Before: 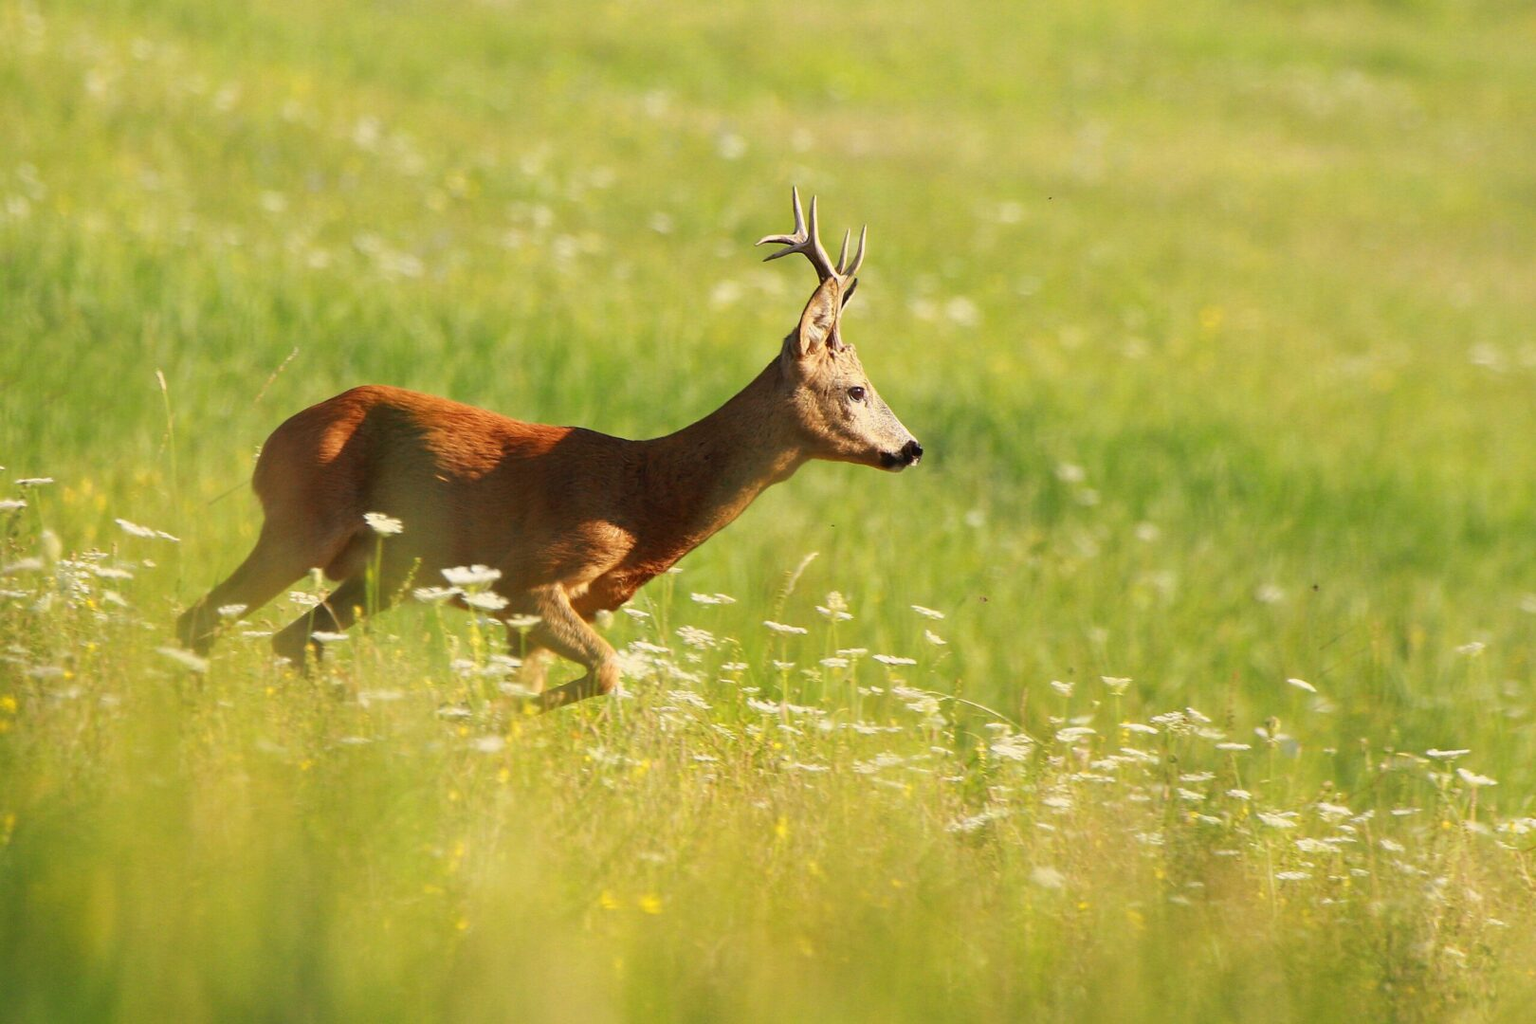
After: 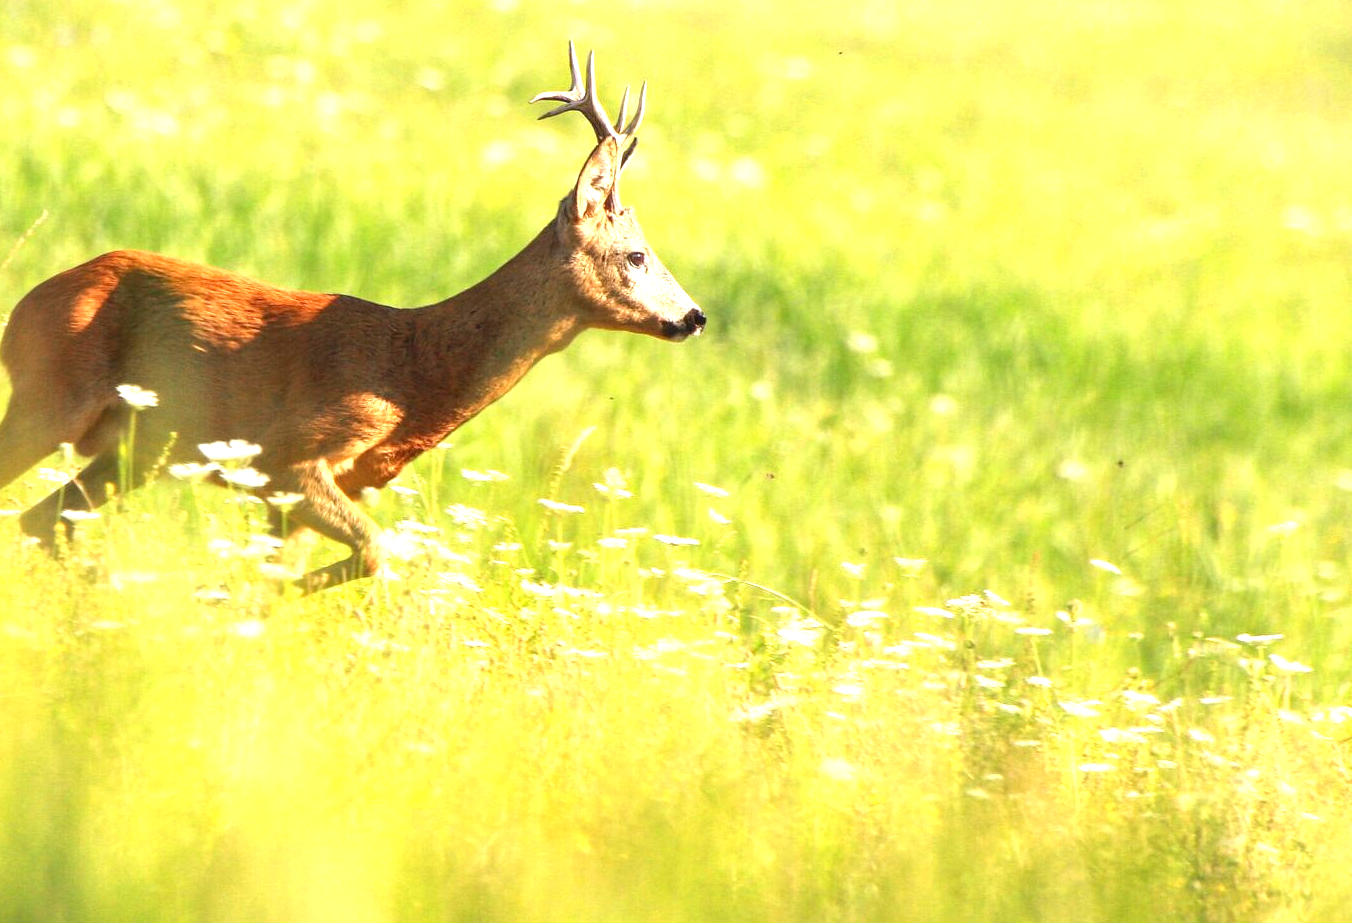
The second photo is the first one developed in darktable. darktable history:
exposure: exposure 1.16 EV, compensate exposure bias true, compensate highlight preservation false
local contrast: on, module defaults
crop: left 16.502%, top 14.487%
